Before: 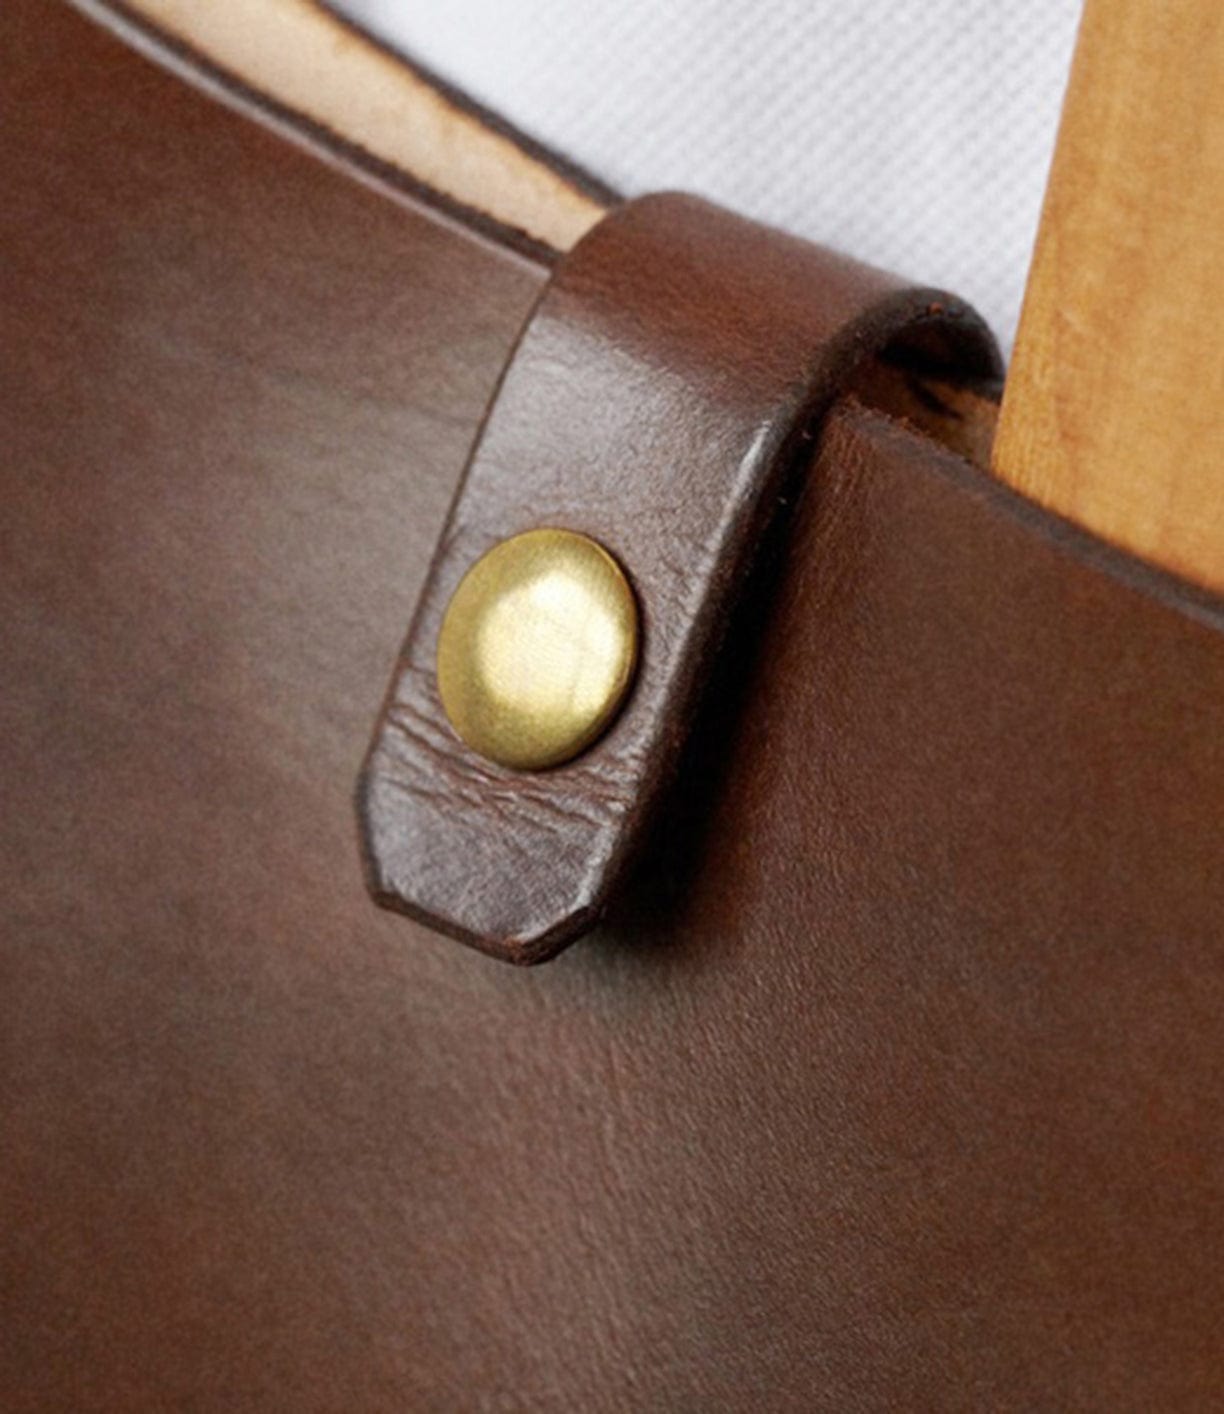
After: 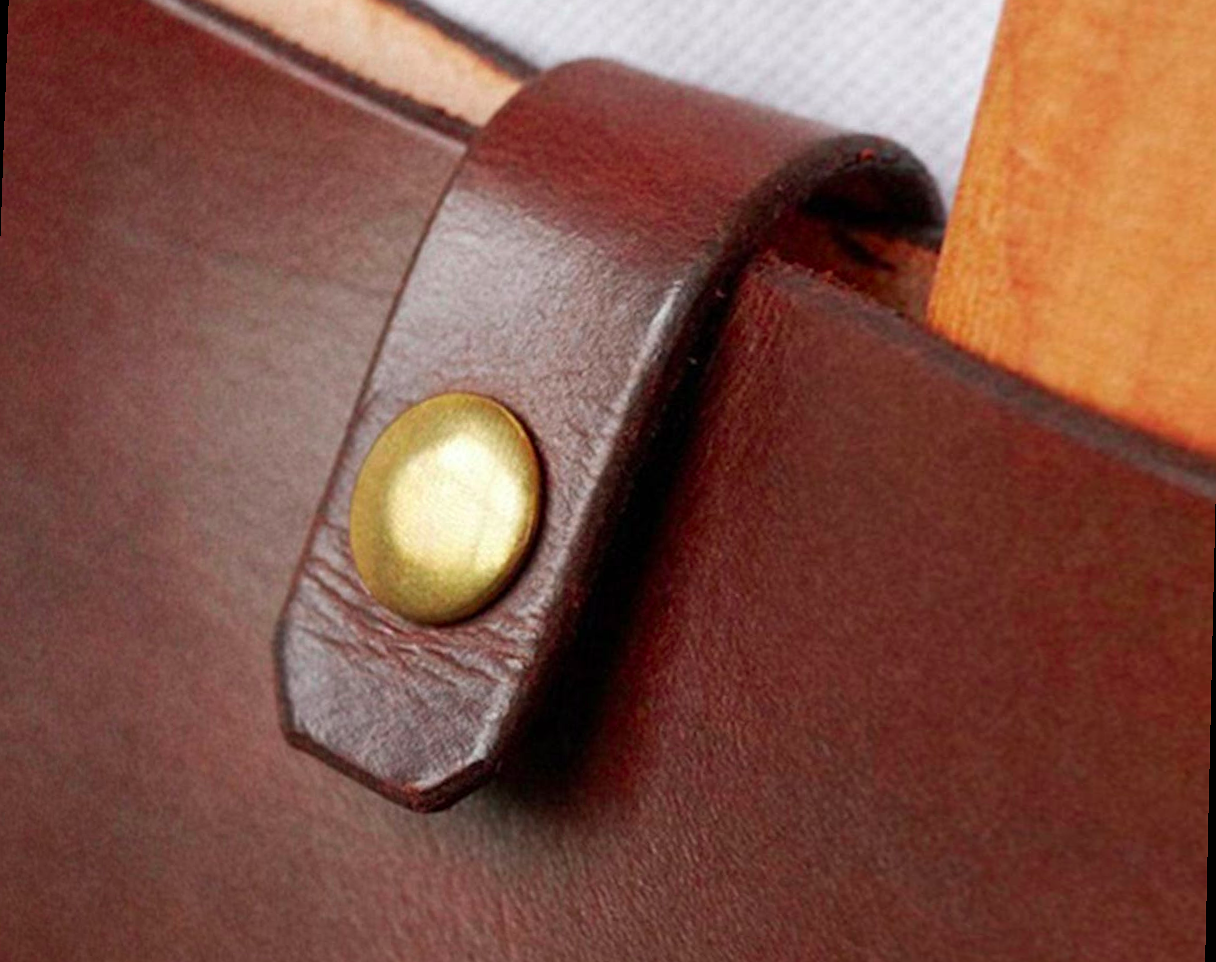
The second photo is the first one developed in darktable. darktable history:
crop and rotate: top 5.667%, bottom 14.937%
rotate and perspective: rotation 1.69°, lens shift (vertical) -0.023, lens shift (horizontal) -0.291, crop left 0.025, crop right 0.988, crop top 0.092, crop bottom 0.842
color contrast: green-magenta contrast 1.73, blue-yellow contrast 1.15
sharpen: radius 1.272, amount 0.305, threshold 0
